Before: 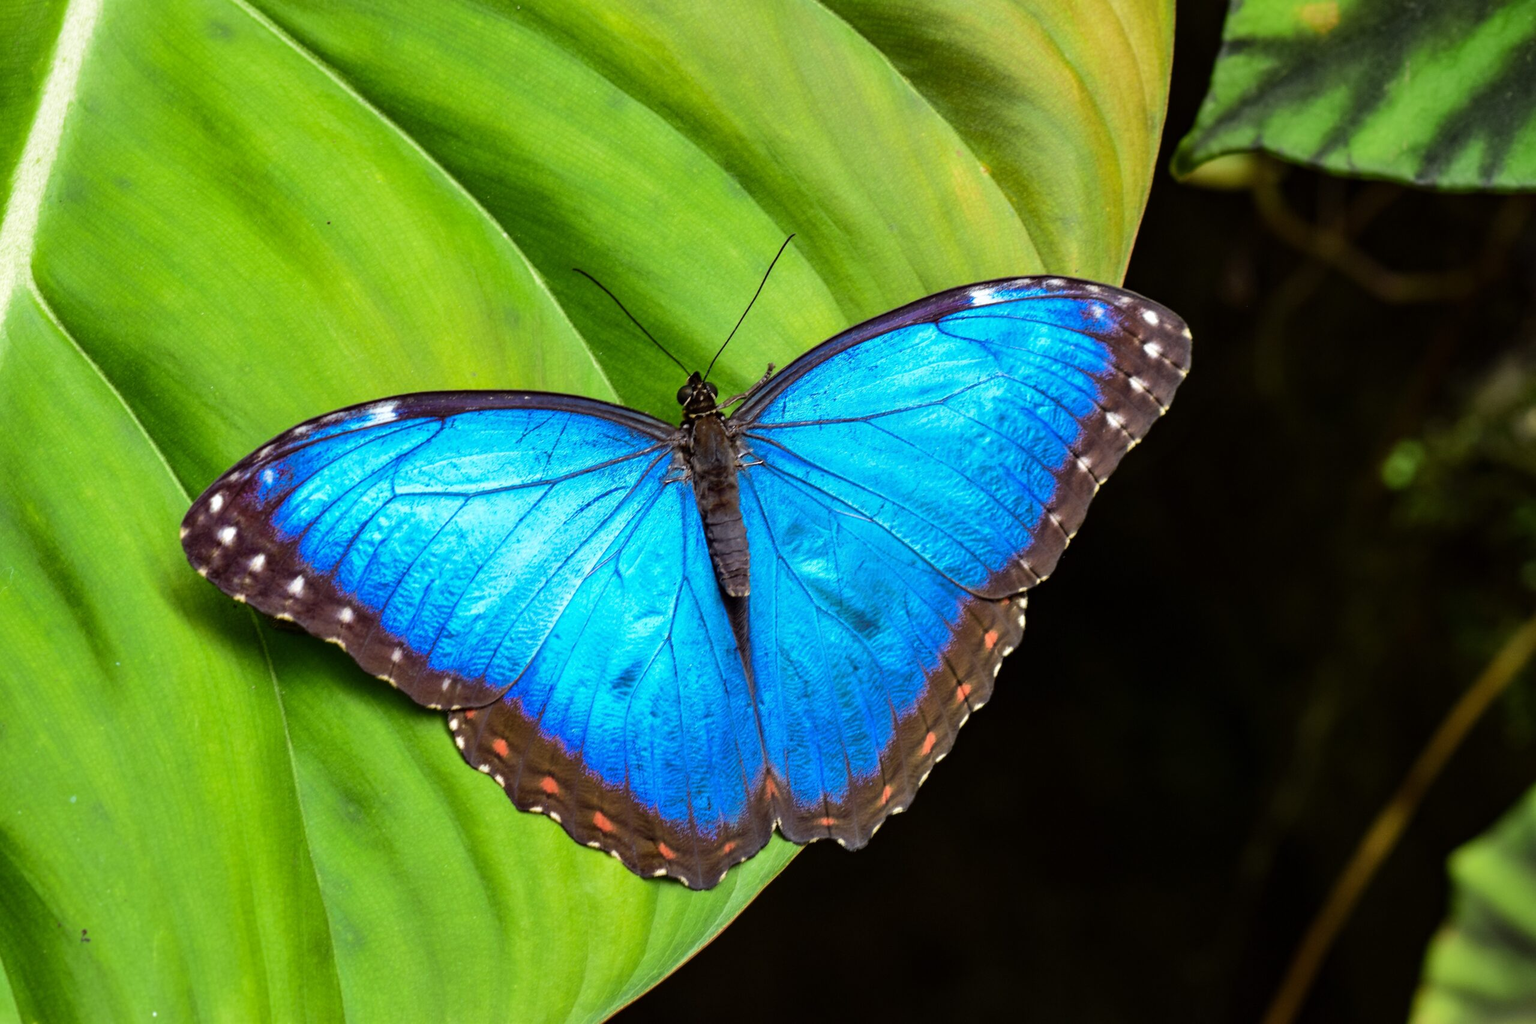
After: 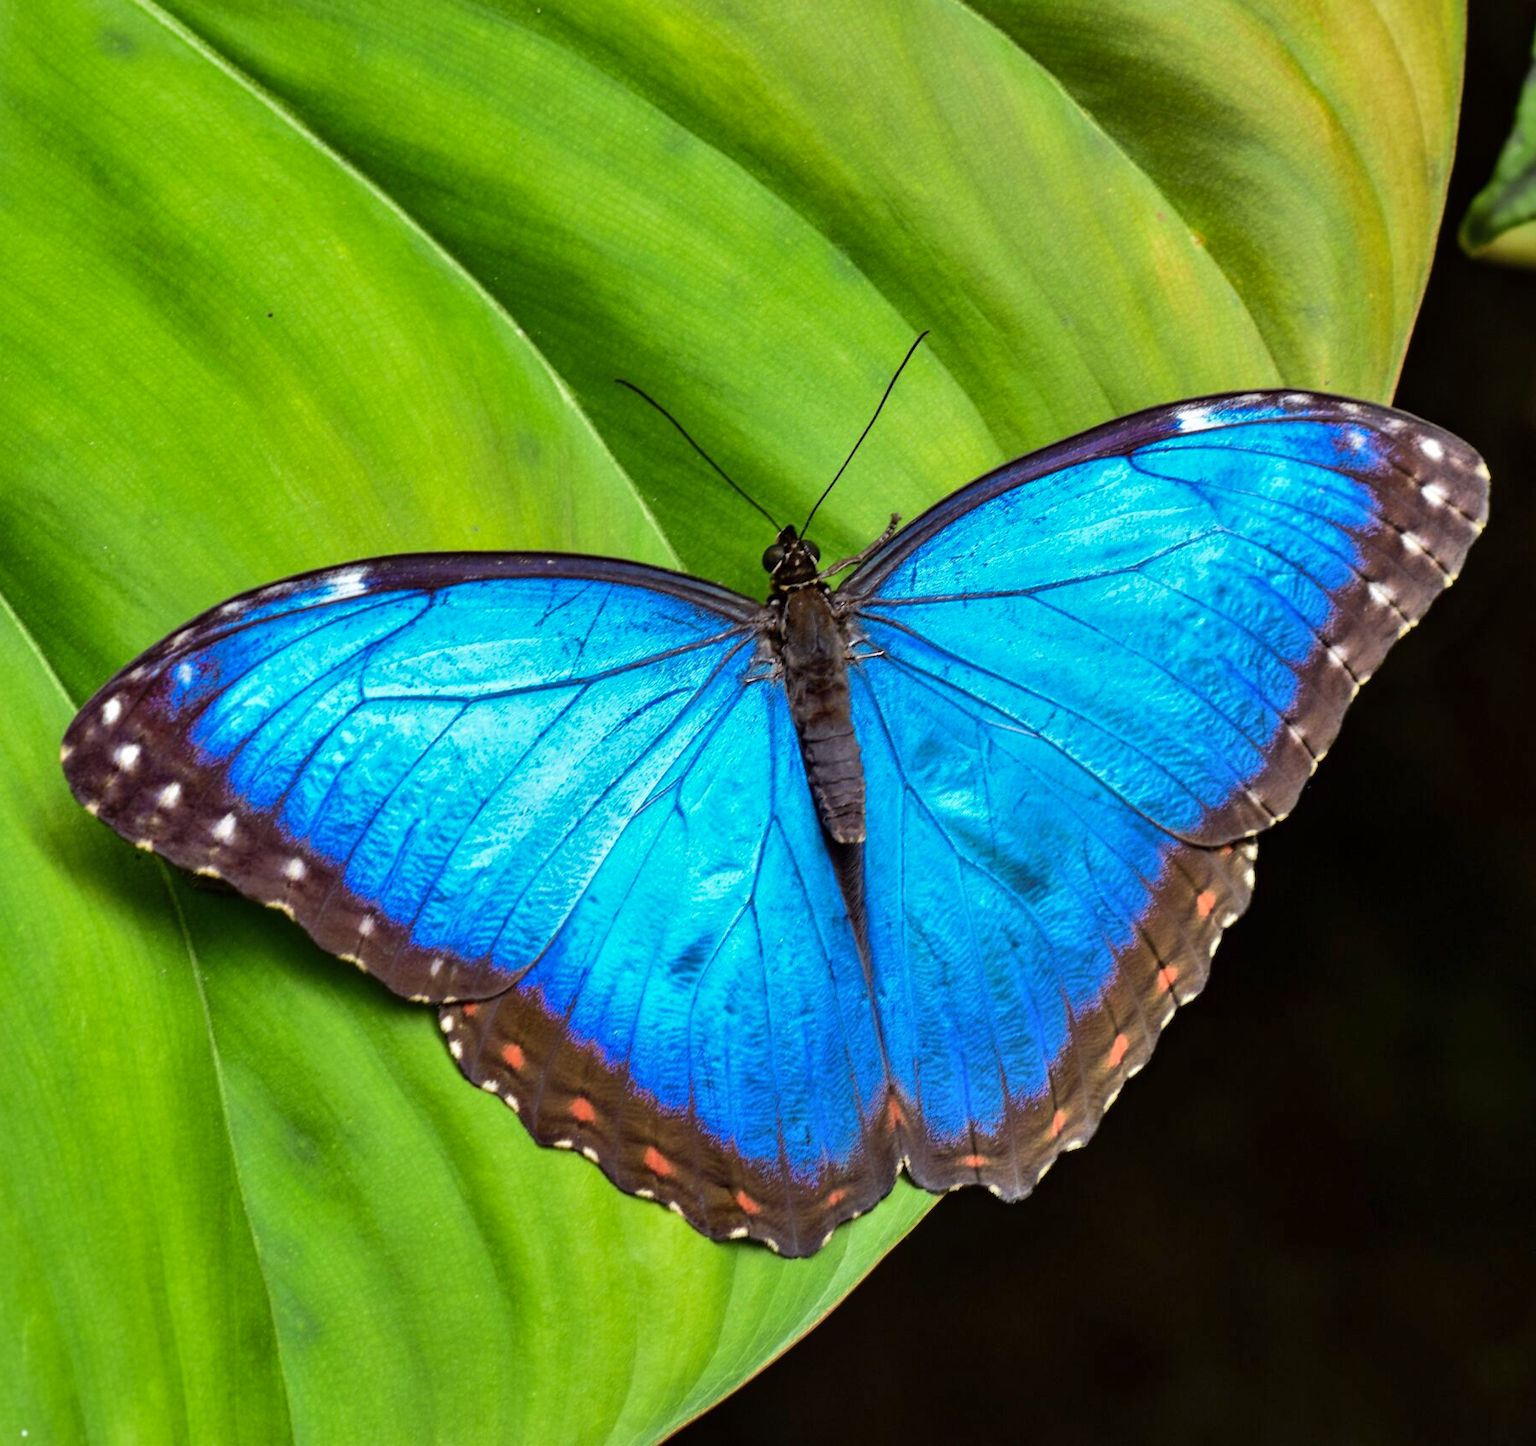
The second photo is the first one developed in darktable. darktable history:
shadows and highlights: soften with gaussian
crop and rotate: left 8.962%, right 20.22%
